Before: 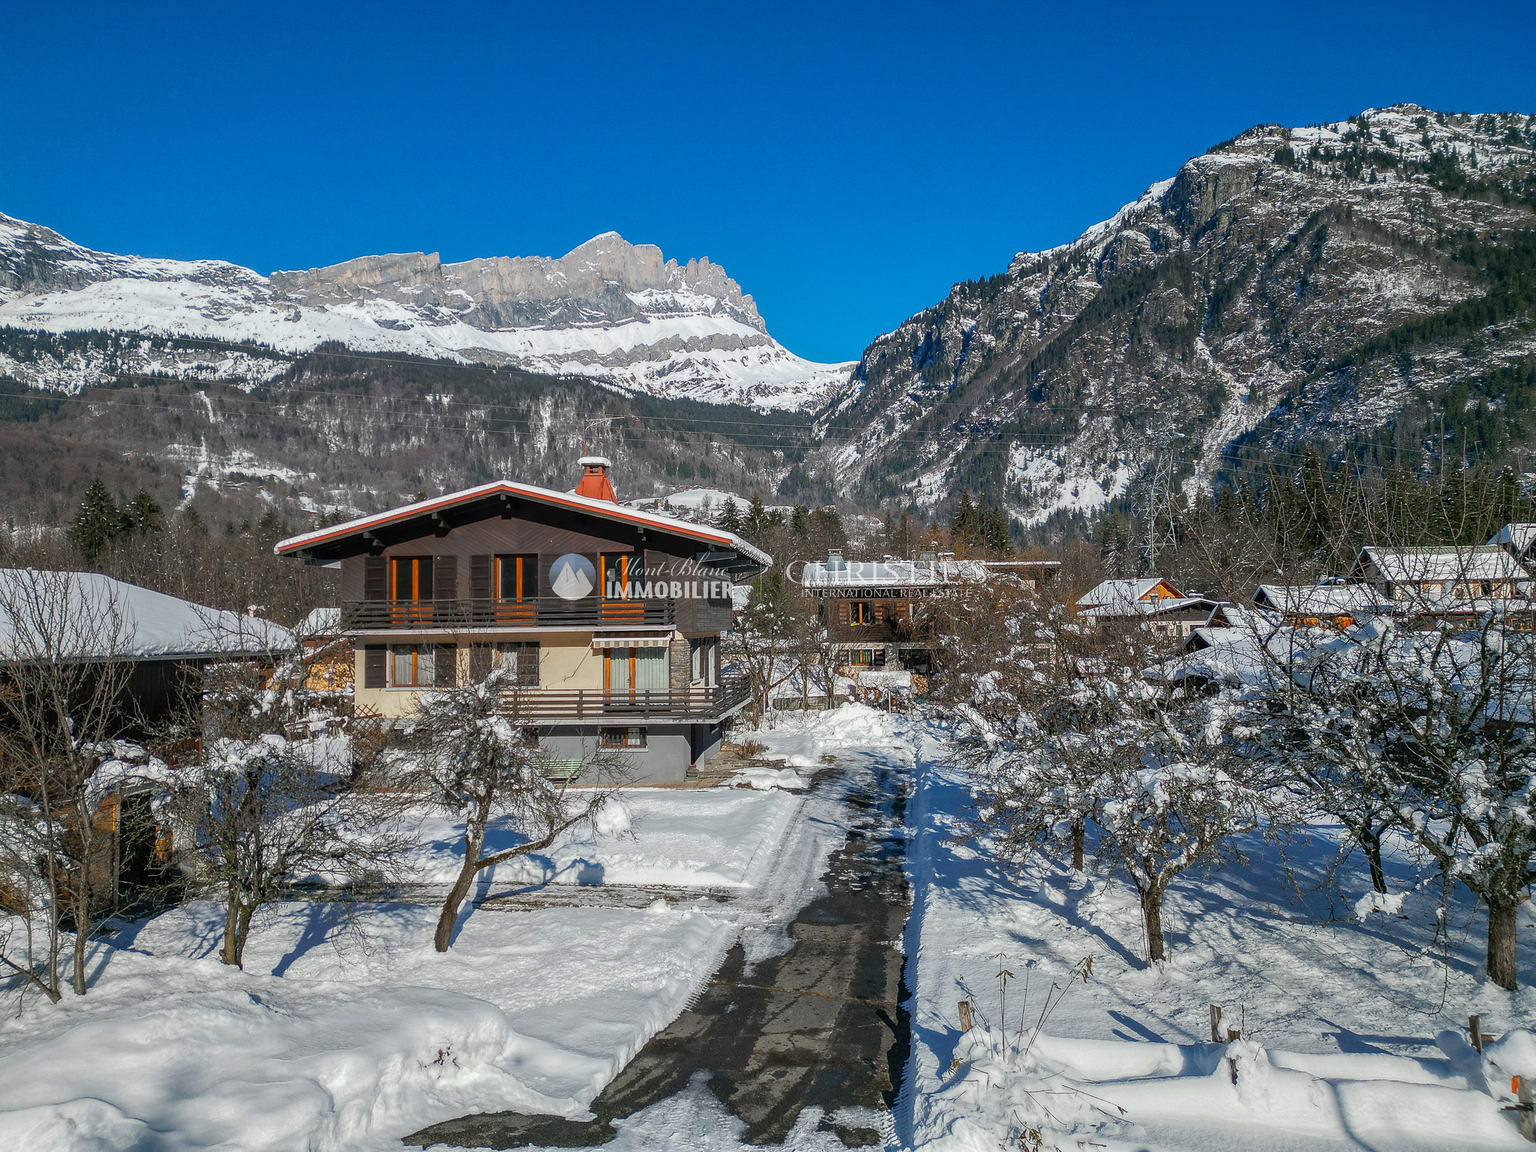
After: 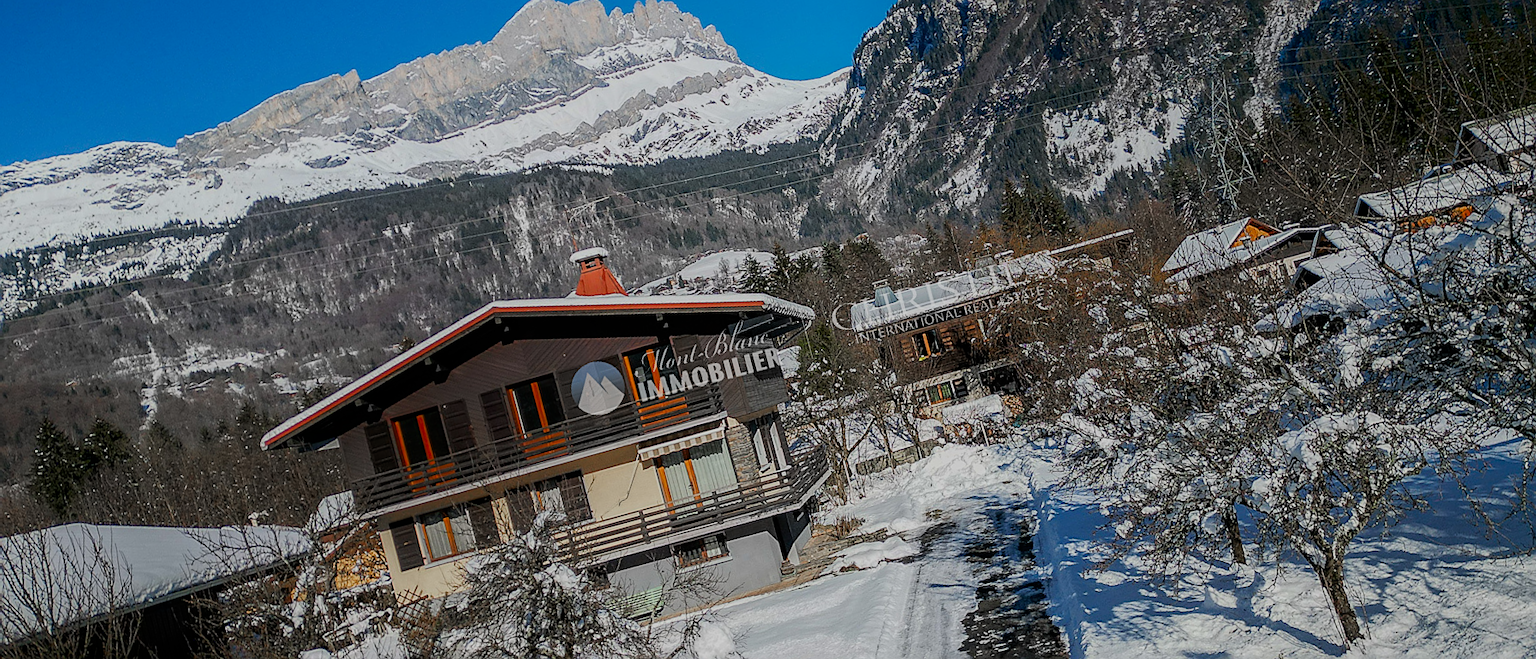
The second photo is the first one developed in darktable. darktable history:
sharpen: on, module defaults
crop and rotate: angle 0.03°, top 11.643%, right 5.651%, bottom 11.189%
shadows and highlights: shadows -88.03, highlights -35.45, shadows color adjustment 99.15%, highlights color adjustment 0%, soften with gaussian
filmic rgb: black relative exposure -7.15 EV, white relative exposure 5.36 EV, hardness 3.02, color science v6 (2022)
rotate and perspective: rotation -14.8°, crop left 0.1, crop right 0.903, crop top 0.25, crop bottom 0.748
